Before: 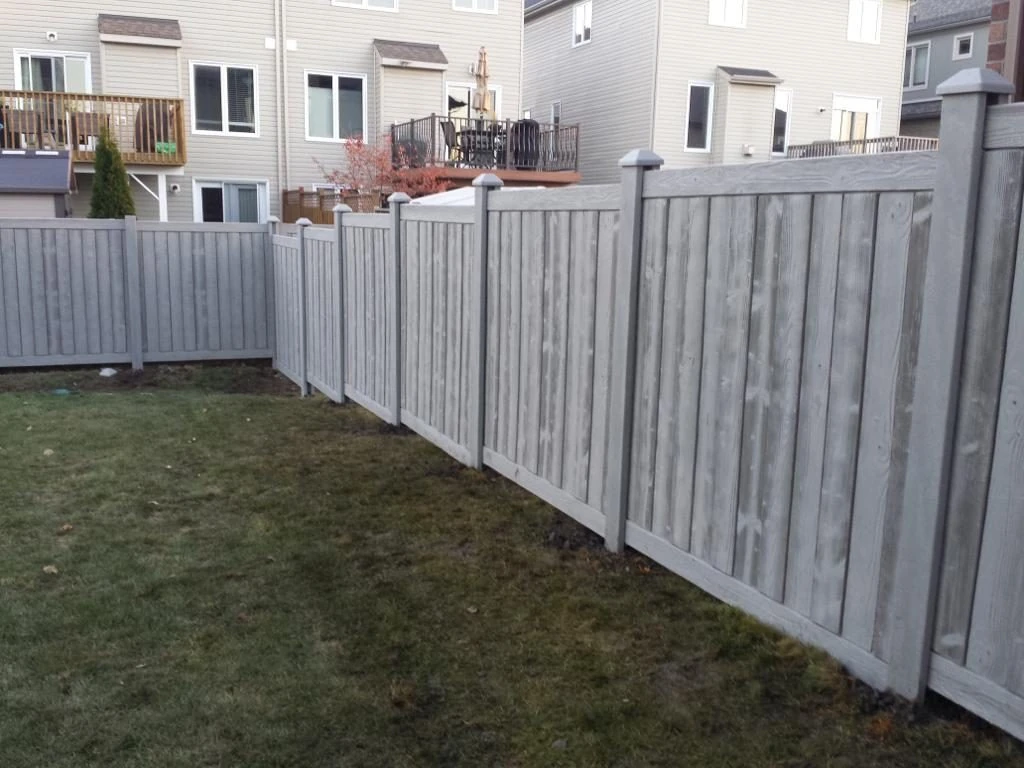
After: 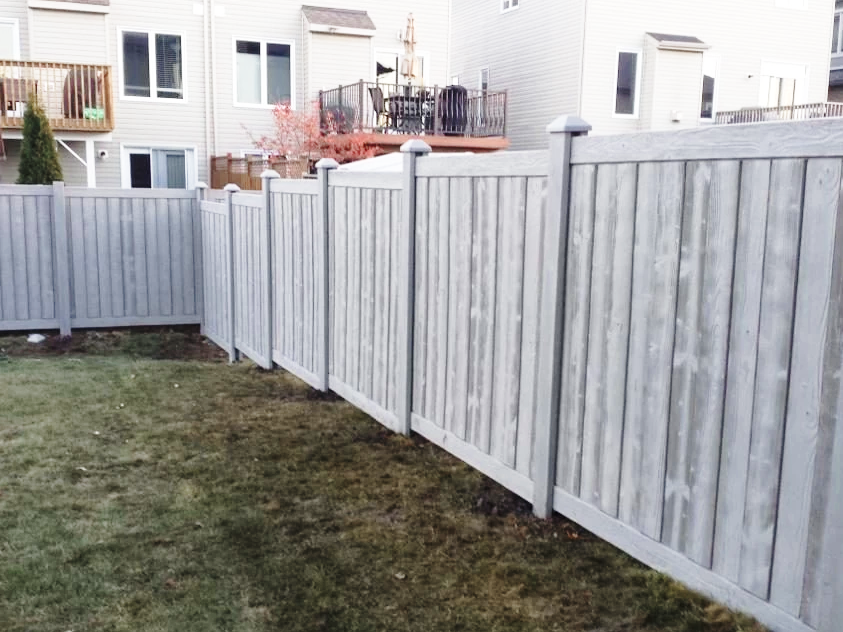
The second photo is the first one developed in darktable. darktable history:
base curve: curves: ch0 [(0, 0) (0.028, 0.03) (0.121, 0.232) (0.46, 0.748) (0.859, 0.968) (1, 1)], preserve colors none
crop and rotate: left 7.072%, top 4.509%, right 10.54%, bottom 13.088%
color zones: curves: ch0 [(0, 0.473) (0.001, 0.473) (0.226, 0.548) (0.4, 0.589) (0.525, 0.54) (0.728, 0.403) (0.999, 0.473) (1, 0.473)]; ch1 [(0, 0.619) (0.001, 0.619) (0.234, 0.388) (0.4, 0.372) (0.528, 0.422) (0.732, 0.53) (0.999, 0.619) (1, 0.619)]; ch2 [(0, 0.547) (0.001, 0.547) (0.226, 0.45) (0.4, 0.525) (0.525, 0.585) (0.8, 0.511) (0.999, 0.547) (1, 0.547)]
